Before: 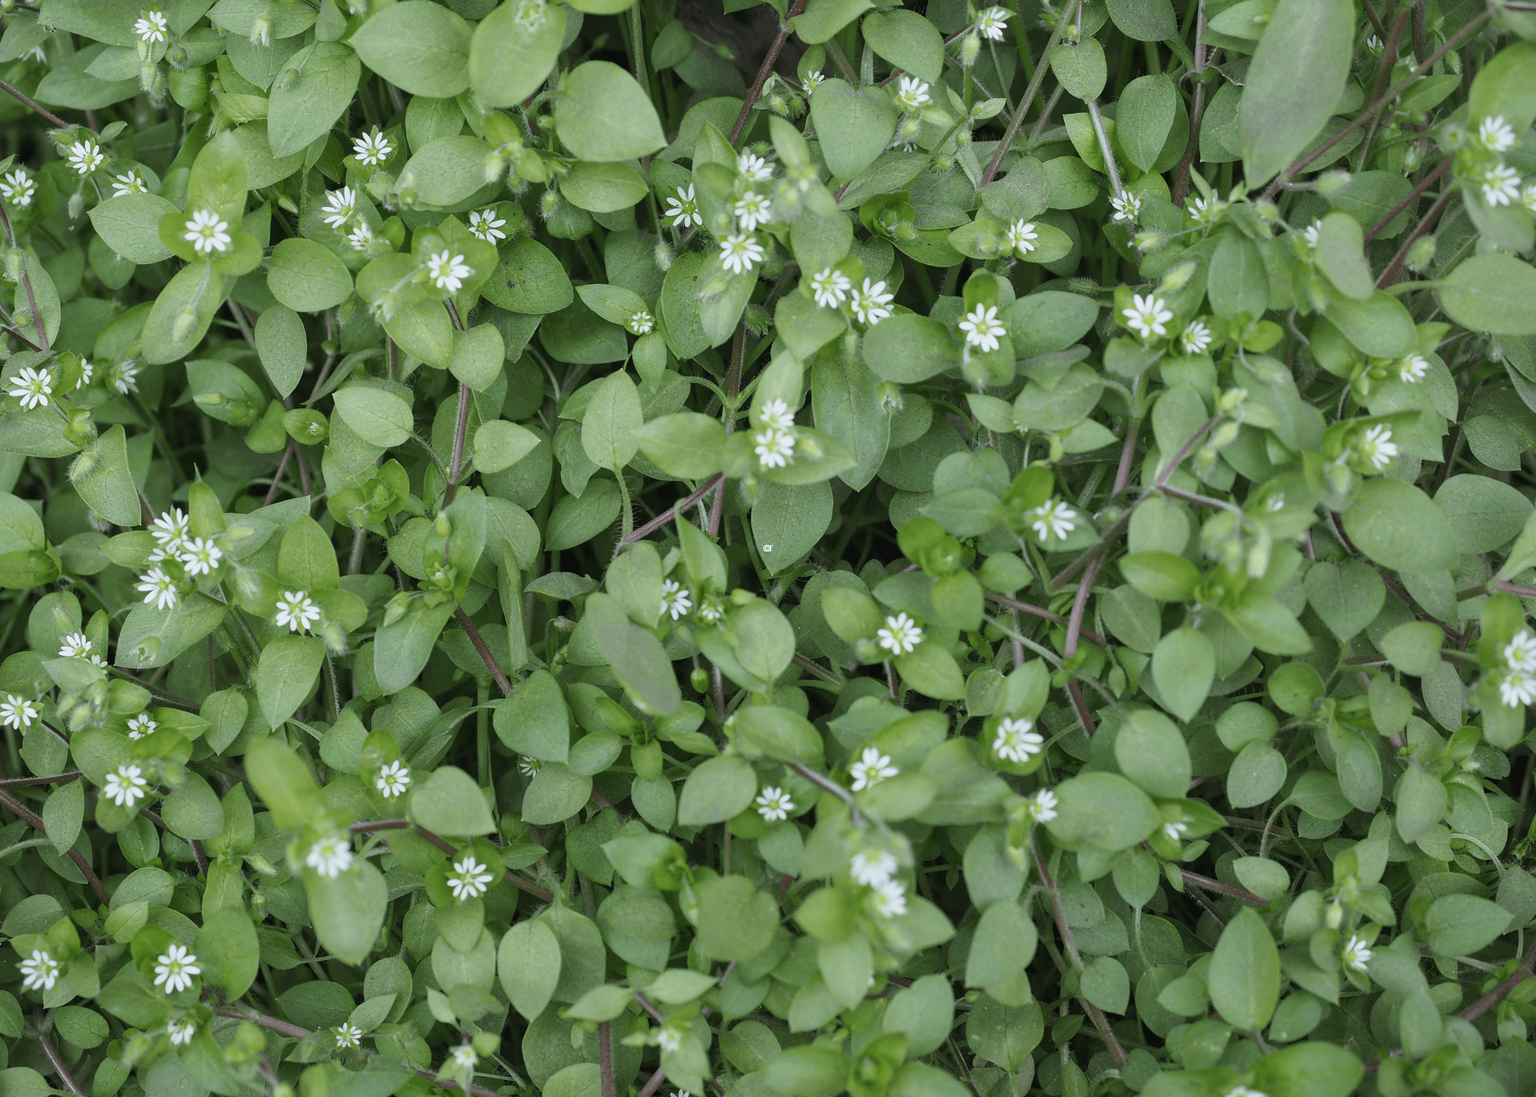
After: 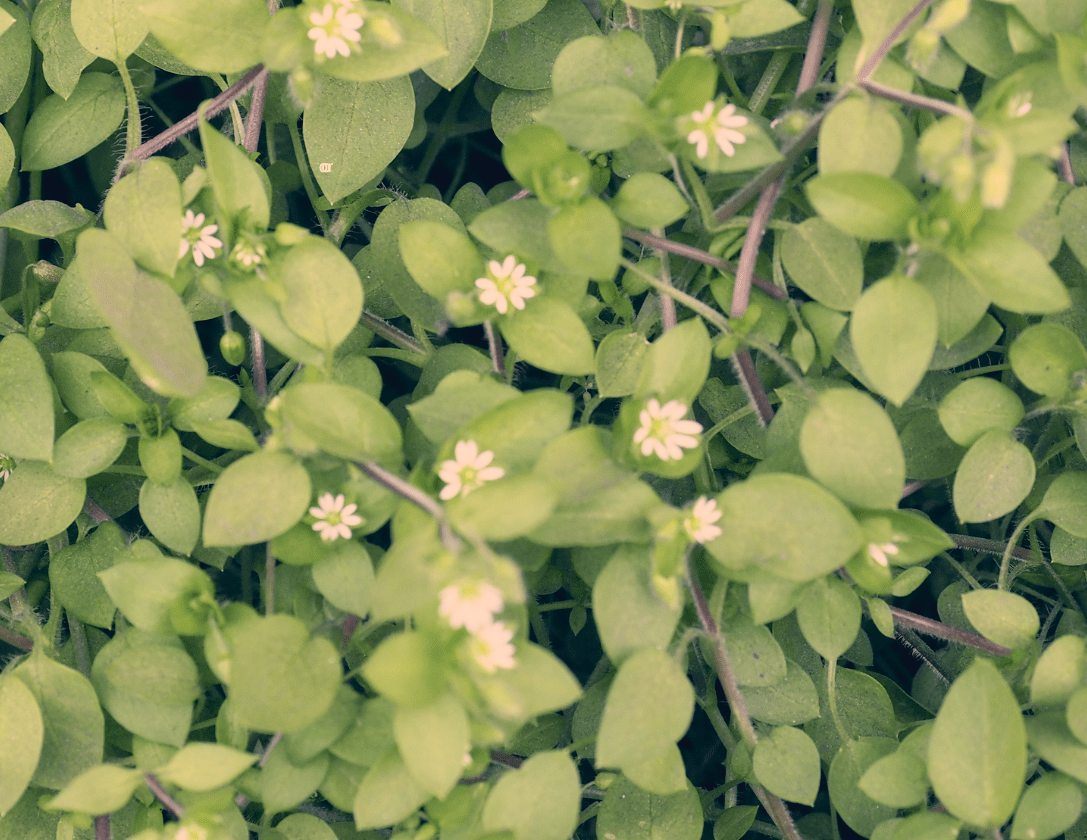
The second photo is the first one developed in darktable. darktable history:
contrast brightness saturation: contrast 0.05, brightness 0.06, saturation 0.01
crop: left 34.479%, top 38.822%, right 13.718%, bottom 5.172%
color balance rgb: shadows lift › chroma 5.41%, shadows lift › hue 240°, highlights gain › chroma 3.74%, highlights gain › hue 60°, saturation formula JzAzBz (2021)
color correction: highlights a* 19.59, highlights b* 27.49, shadows a* 3.46, shadows b* -17.28, saturation 0.73
tone curve: curves: ch0 [(0, 0.022) (0.114, 0.088) (0.282, 0.316) (0.446, 0.511) (0.613, 0.693) (0.786, 0.843) (0.999, 0.949)]; ch1 [(0, 0) (0.395, 0.343) (0.463, 0.427) (0.486, 0.474) (0.503, 0.5) (0.535, 0.522) (0.555, 0.546) (0.594, 0.614) (0.755, 0.793) (1, 1)]; ch2 [(0, 0) (0.369, 0.388) (0.449, 0.431) (0.501, 0.5) (0.528, 0.517) (0.561, 0.59) (0.612, 0.646) (0.697, 0.721) (1, 1)], color space Lab, independent channels, preserve colors none
